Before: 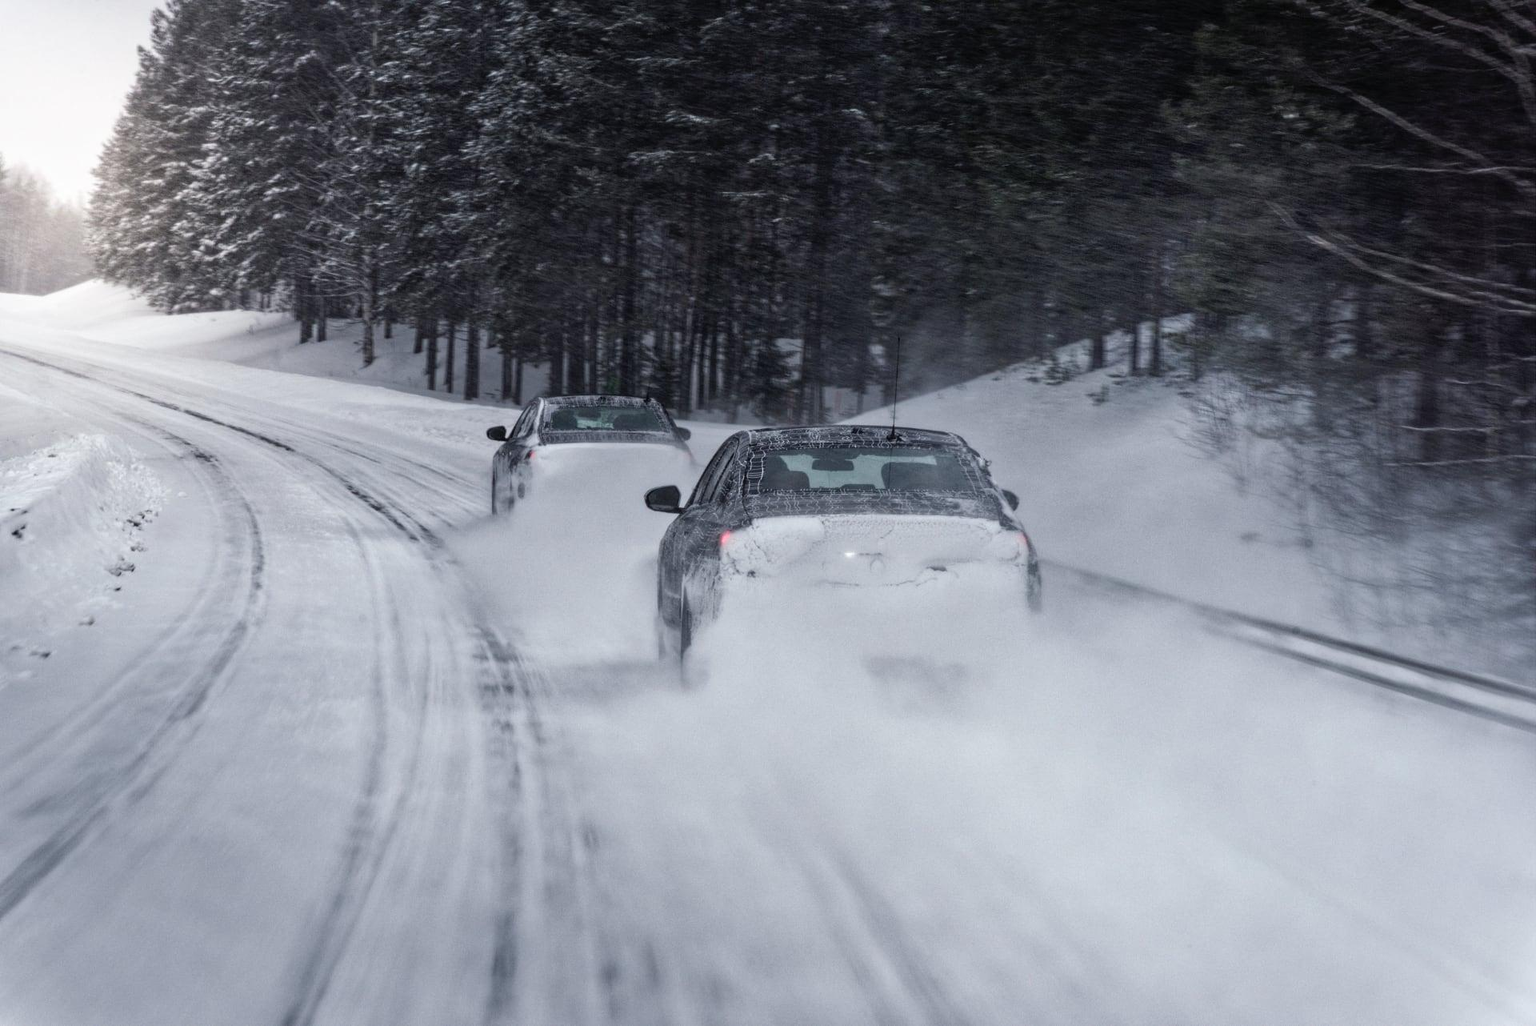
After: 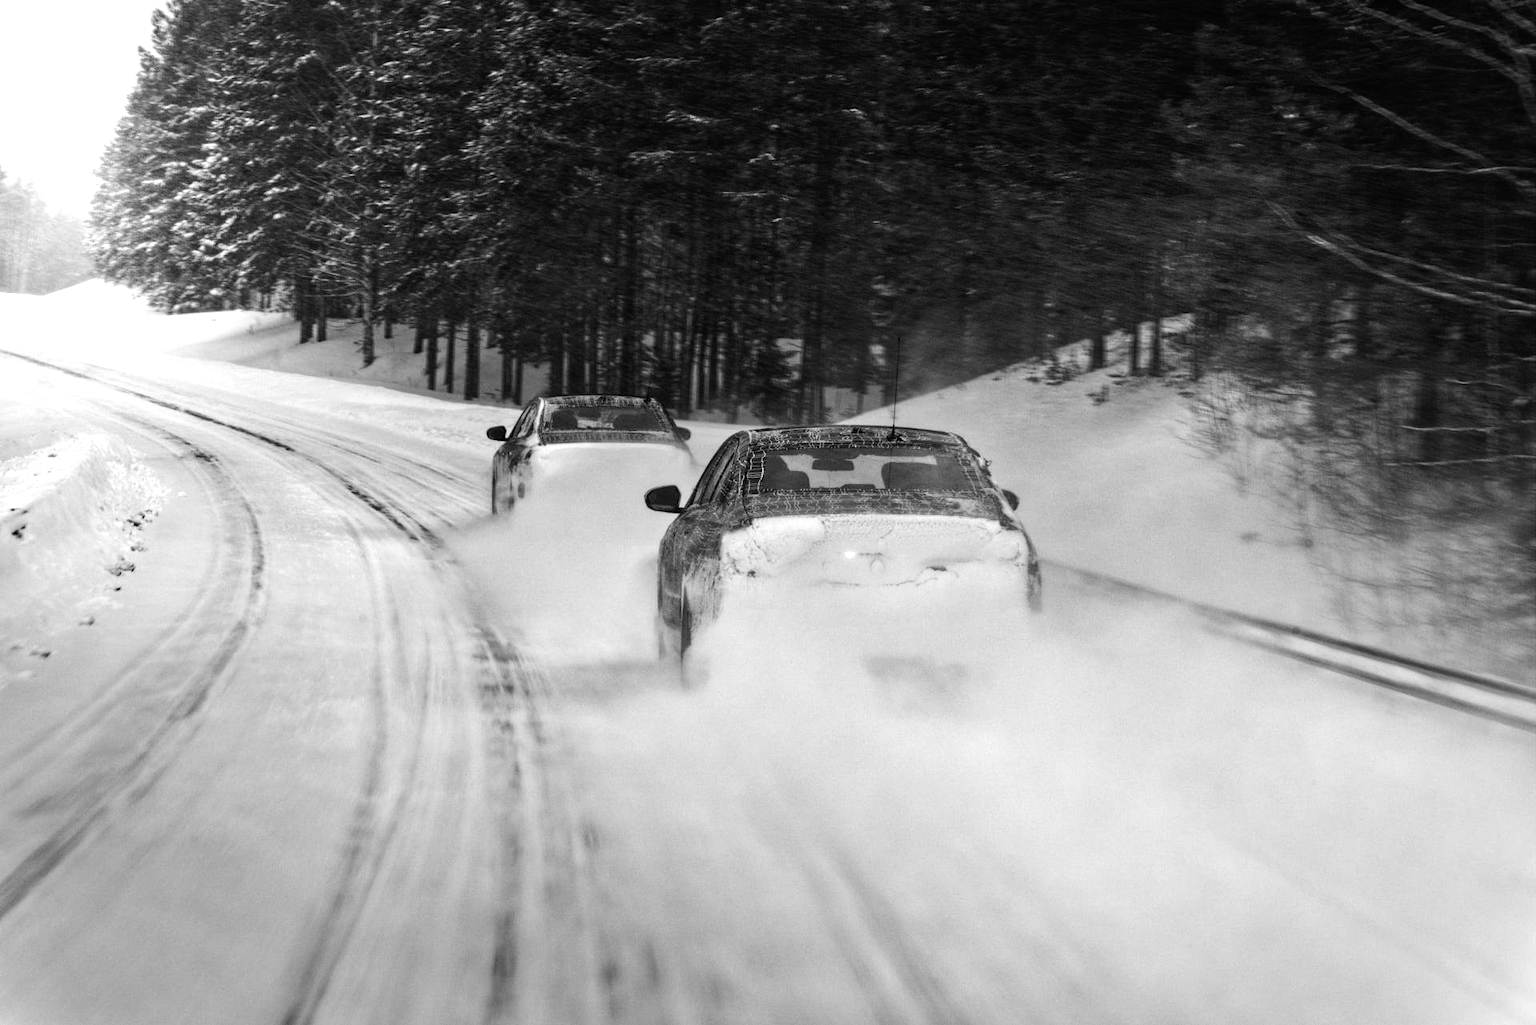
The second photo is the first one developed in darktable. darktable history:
monochrome: on, module defaults
graduated density: rotation -180°, offset 27.42
tone equalizer: -8 EV -0.75 EV, -7 EV -0.7 EV, -6 EV -0.6 EV, -5 EV -0.4 EV, -3 EV 0.4 EV, -2 EV 0.6 EV, -1 EV 0.7 EV, +0 EV 0.75 EV, edges refinement/feathering 500, mask exposure compensation -1.57 EV, preserve details no
